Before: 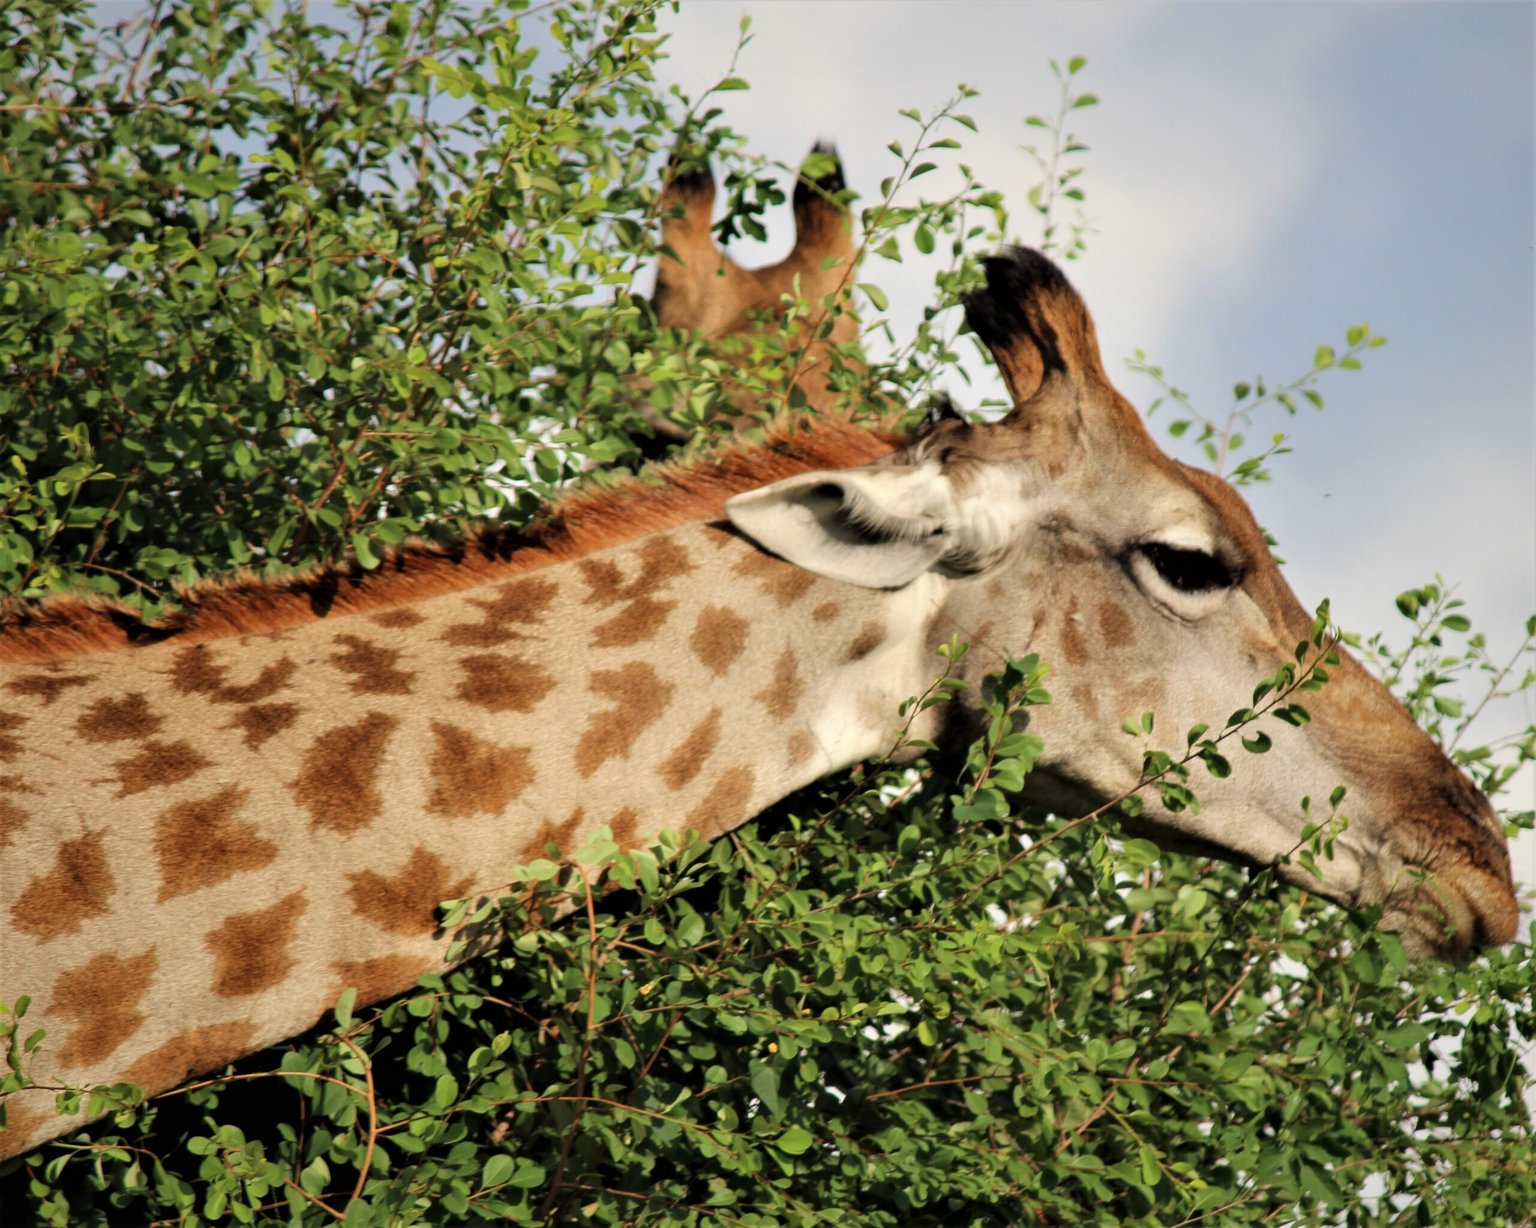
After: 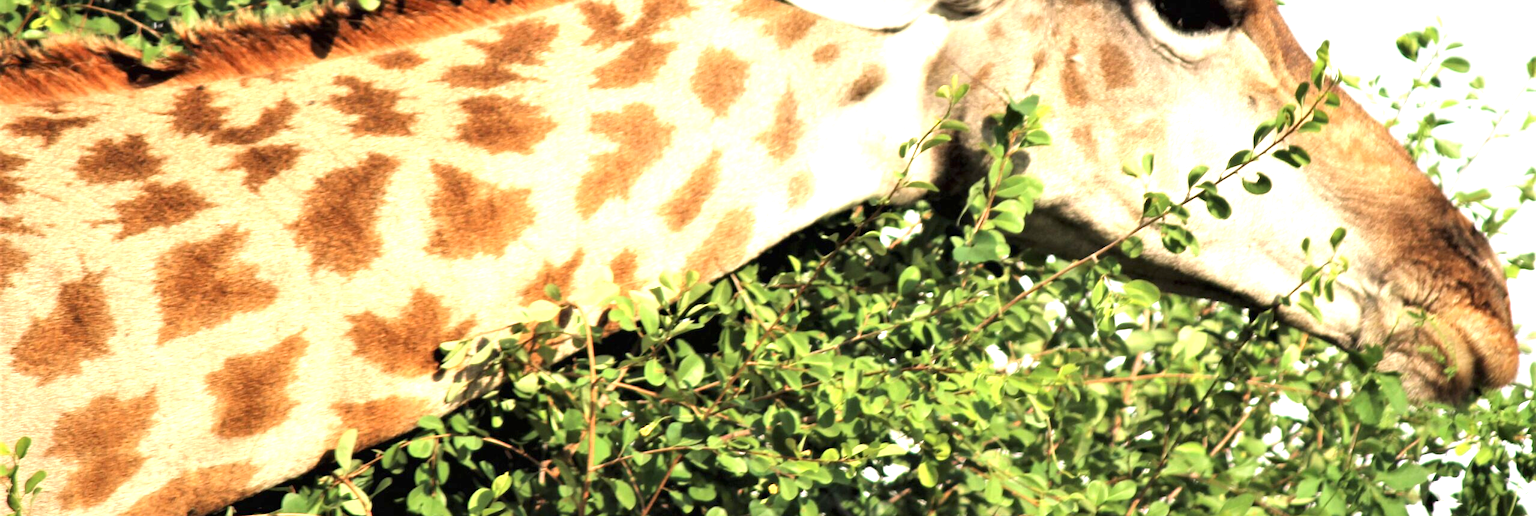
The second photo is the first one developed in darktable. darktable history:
crop: top 45.551%, bottom 12.262%
exposure: black level correction 0, exposure 1.45 EV, compensate exposure bias true, compensate highlight preservation false
